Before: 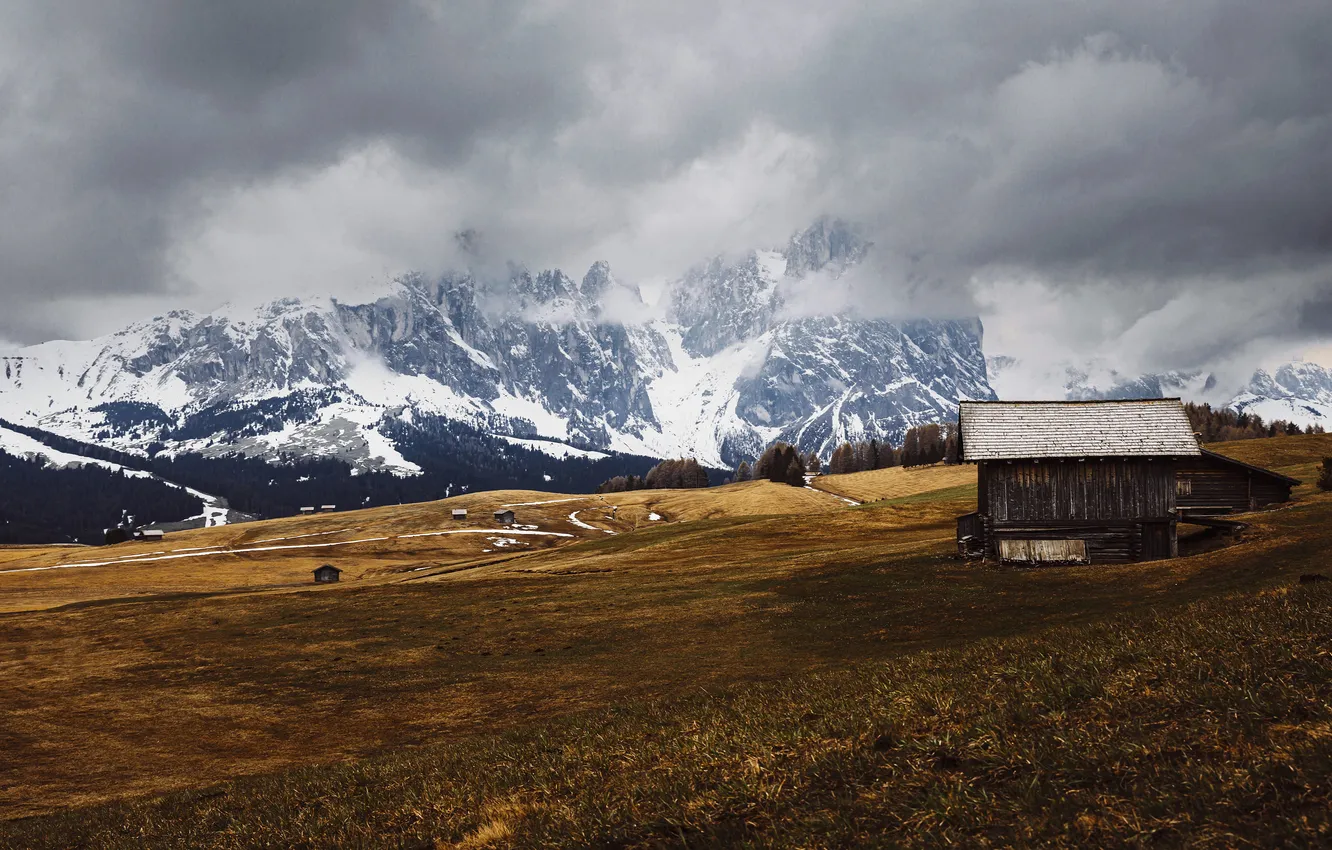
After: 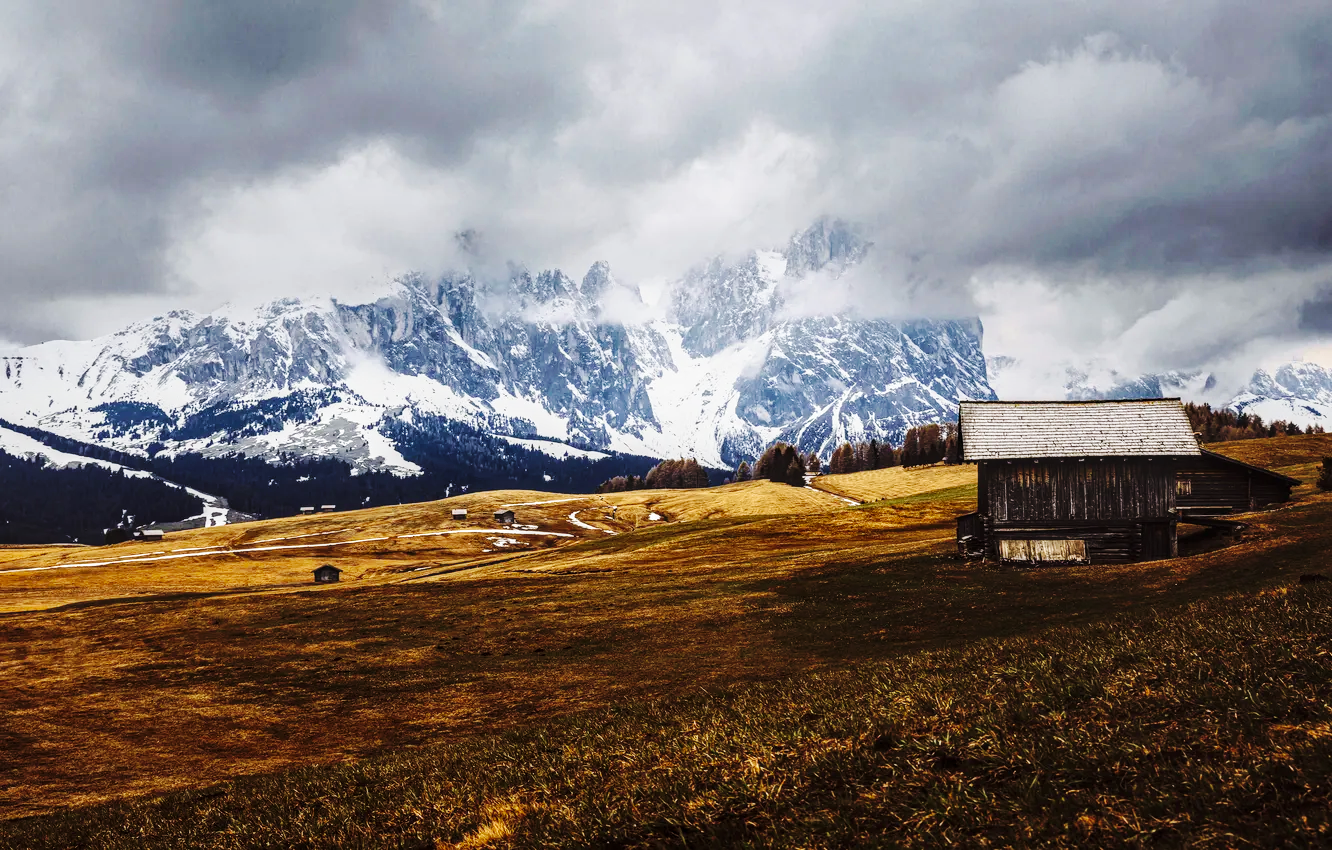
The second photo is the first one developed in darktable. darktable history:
velvia: on, module defaults
local contrast: on, module defaults
base curve: curves: ch0 [(0, 0) (0.036, 0.025) (0.121, 0.166) (0.206, 0.329) (0.605, 0.79) (1, 1)], preserve colors none
